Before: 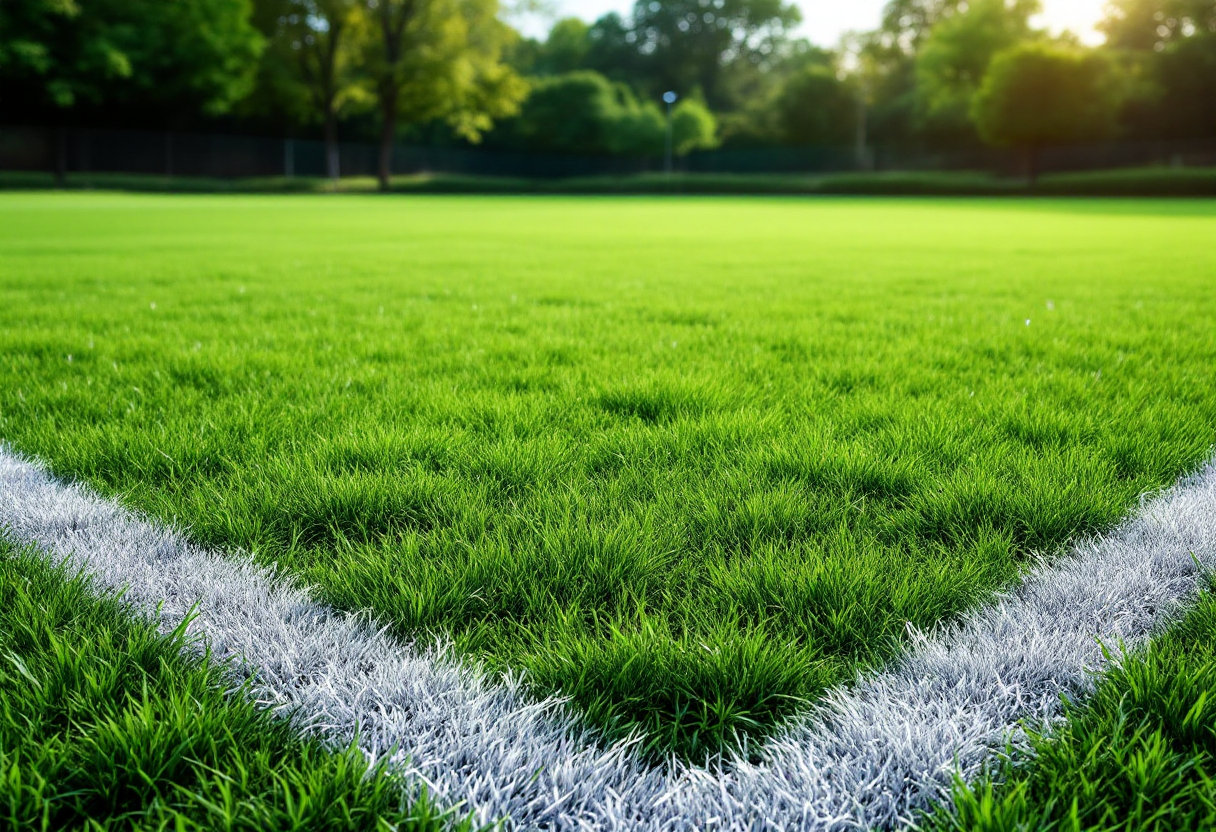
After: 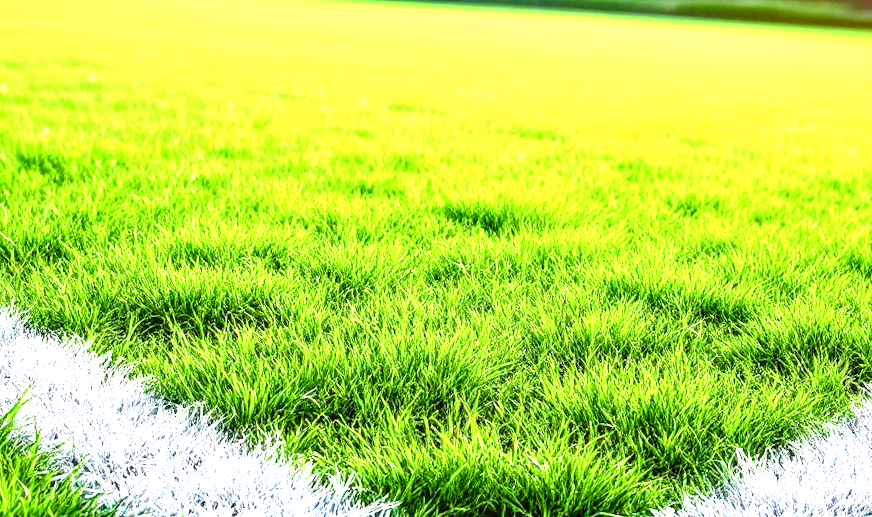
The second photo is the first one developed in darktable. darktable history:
local contrast: detail 130%
tone curve: curves: ch0 [(0, 0.013) (0.036, 0.035) (0.274, 0.288) (0.504, 0.536) (0.844, 0.84) (1, 0.97)]; ch1 [(0, 0) (0.389, 0.403) (0.462, 0.48) (0.499, 0.5) (0.524, 0.529) (0.567, 0.603) (0.626, 0.651) (0.749, 0.781) (1, 1)]; ch2 [(0, 0) (0.464, 0.478) (0.5, 0.501) (0.533, 0.539) (0.599, 0.6) (0.704, 0.732) (1, 1)], color space Lab, independent channels, preserve colors none
crop and rotate: angle -3.37°, left 9.79%, top 20.73%, right 12.42%, bottom 11.82%
exposure: black level correction 0.001, exposure 2 EV, compensate highlight preservation false
color balance rgb: perceptual saturation grading › global saturation 20%, perceptual saturation grading › highlights -25%, perceptual saturation grading › shadows 50%
